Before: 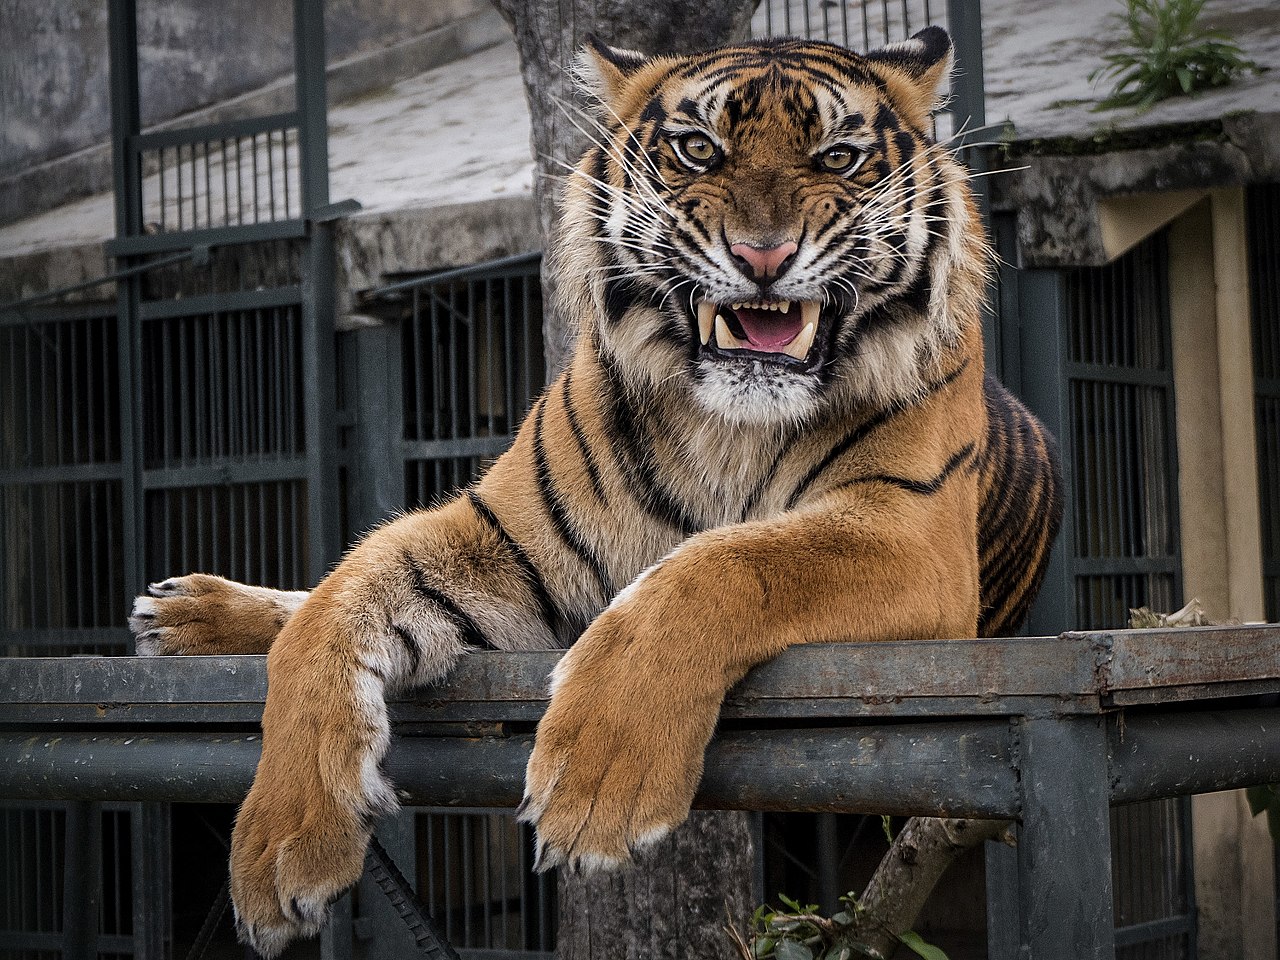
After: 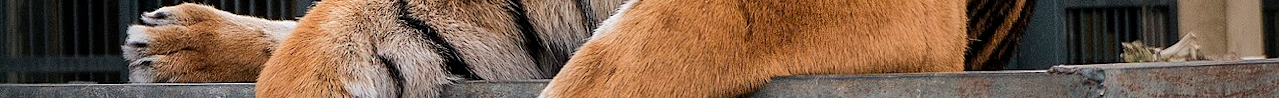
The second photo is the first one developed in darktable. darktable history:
base curve: curves: ch0 [(0, 0) (0.235, 0.266) (0.503, 0.496) (0.786, 0.72) (1, 1)]
crop and rotate: top 59.084%, bottom 30.916%
rotate and perspective: lens shift (horizontal) -0.055, automatic cropping off
